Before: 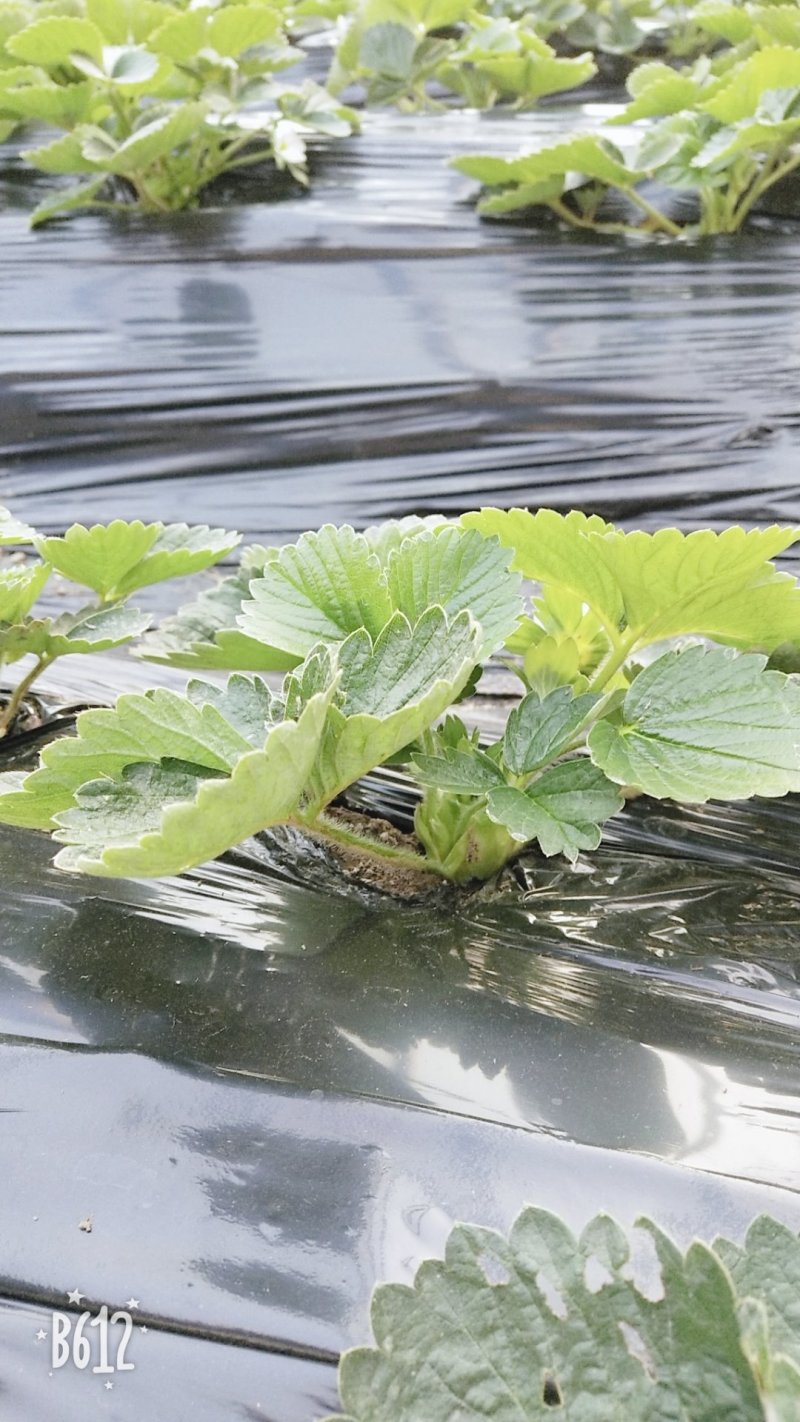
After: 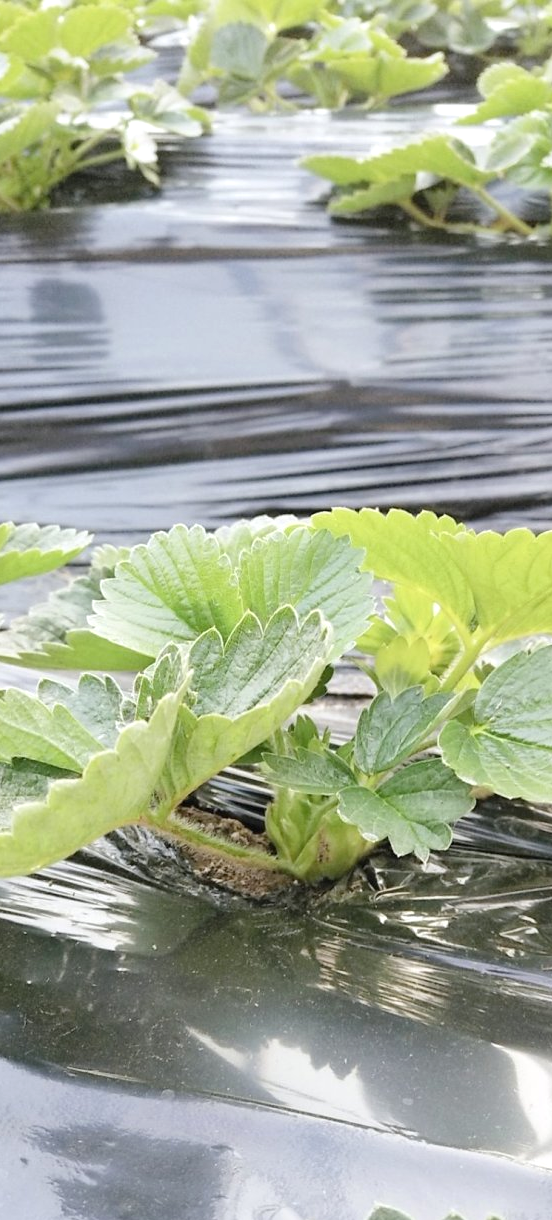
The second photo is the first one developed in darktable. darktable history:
crop: left 18.694%, right 12.25%, bottom 14.197%
tone equalizer: edges refinement/feathering 500, mask exposure compensation -1.57 EV, preserve details no
exposure: black level correction 0.002, exposure 0.146 EV, compensate highlight preservation false
